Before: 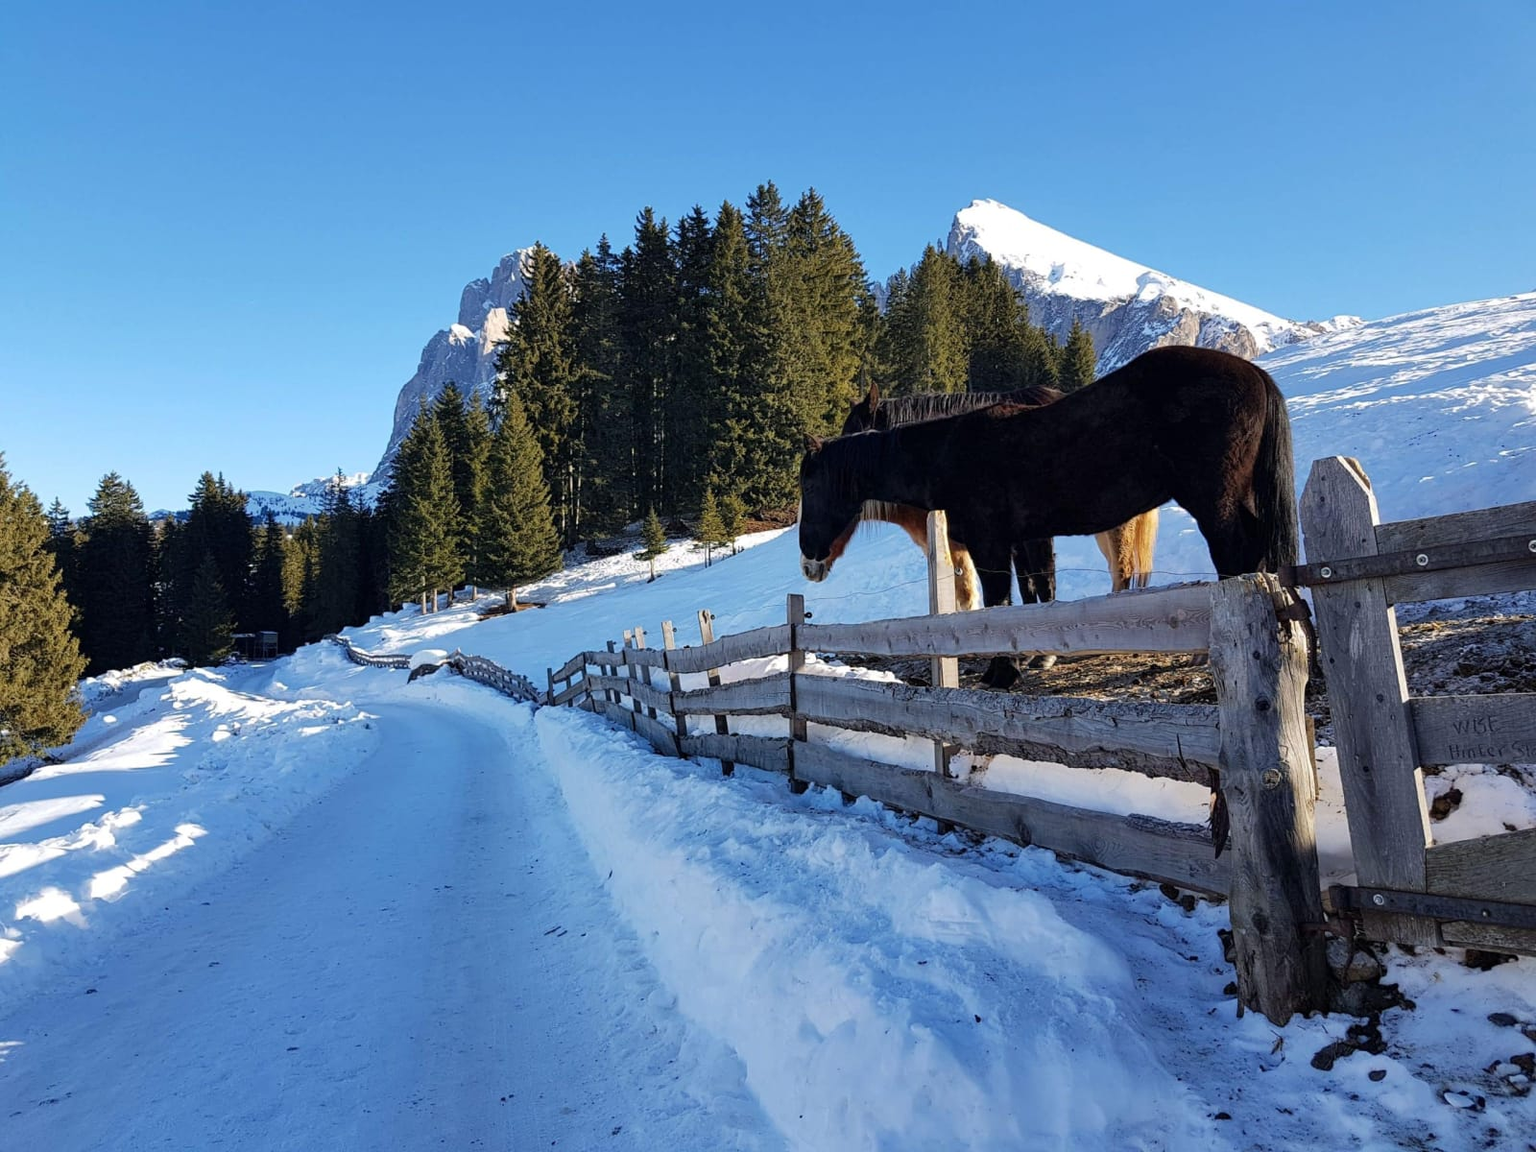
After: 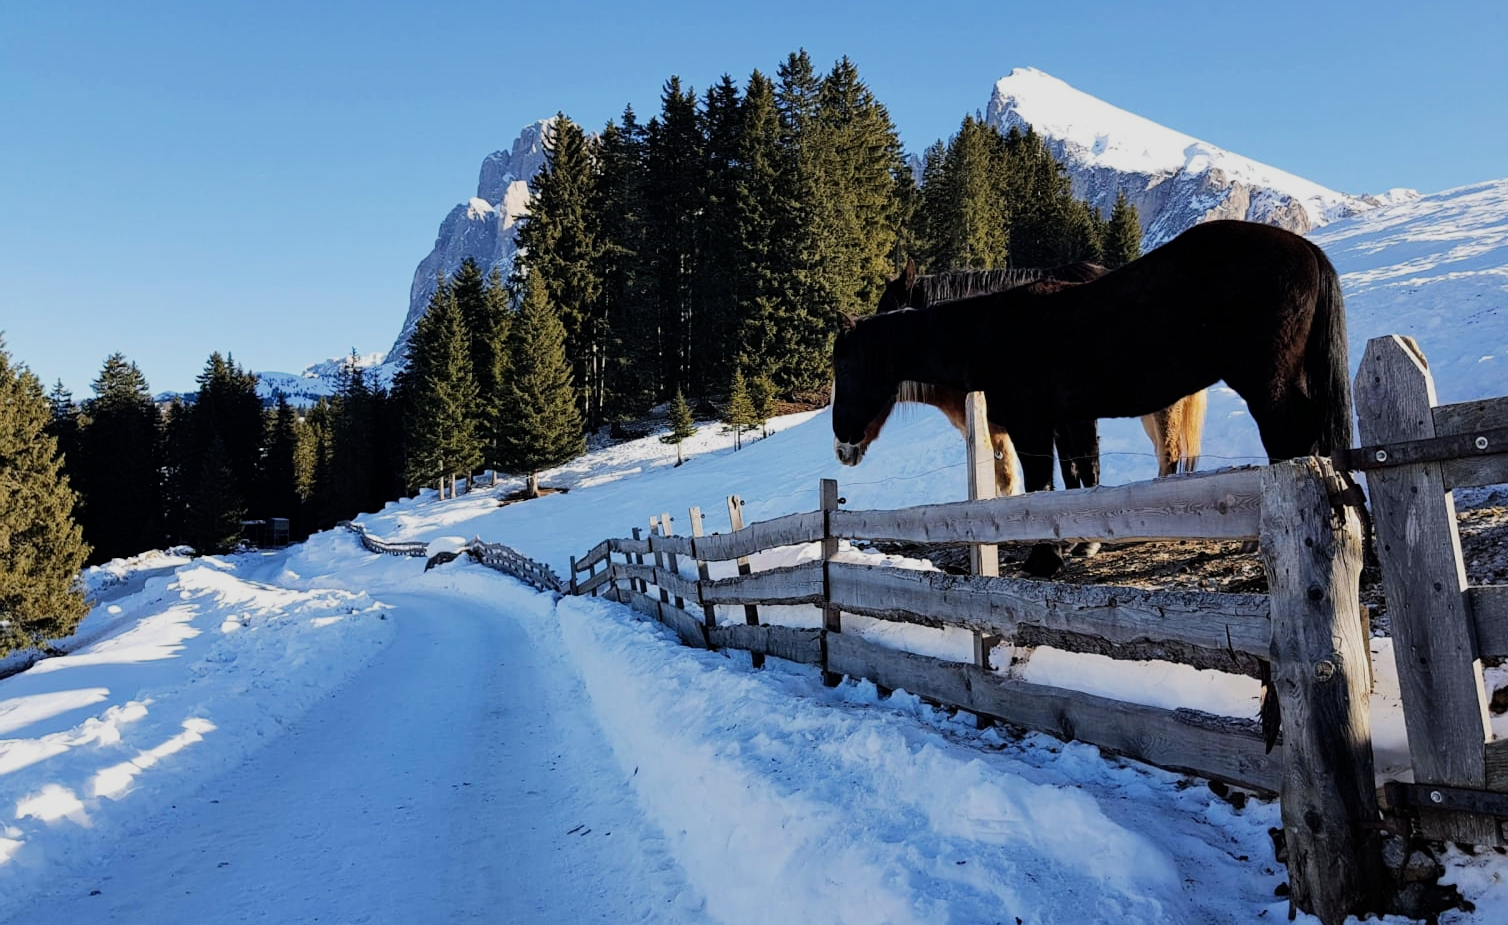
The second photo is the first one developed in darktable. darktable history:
crop and rotate: angle 0.03°, top 11.643%, right 5.651%, bottom 11.189%
filmic rgb: black relative exposure -7.5 EV, white relative exposure 5 EV, hardness 3.31, contrast 1.3, contrast in shadows safe
